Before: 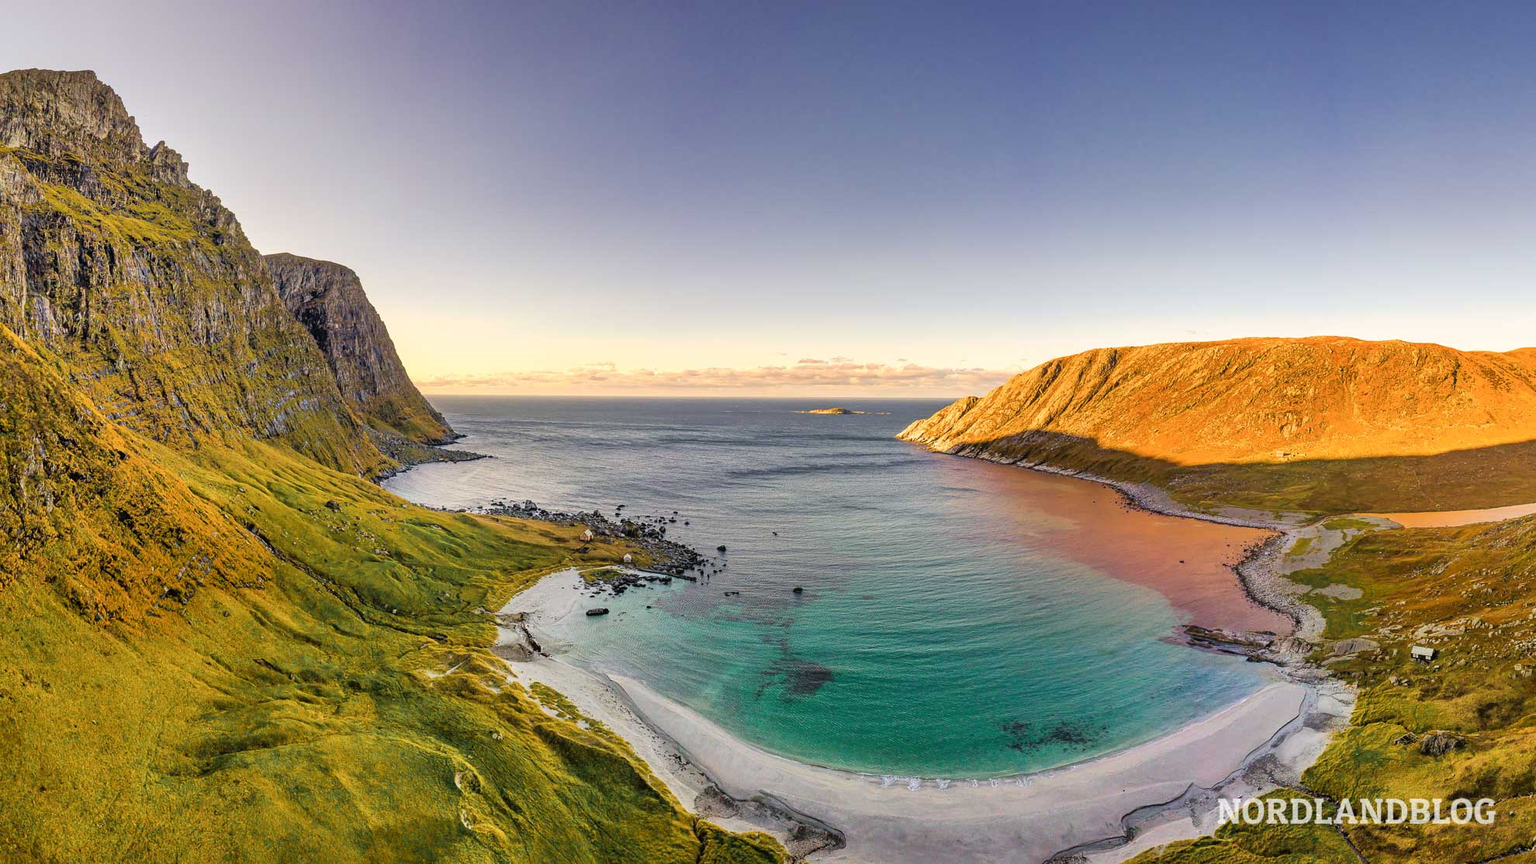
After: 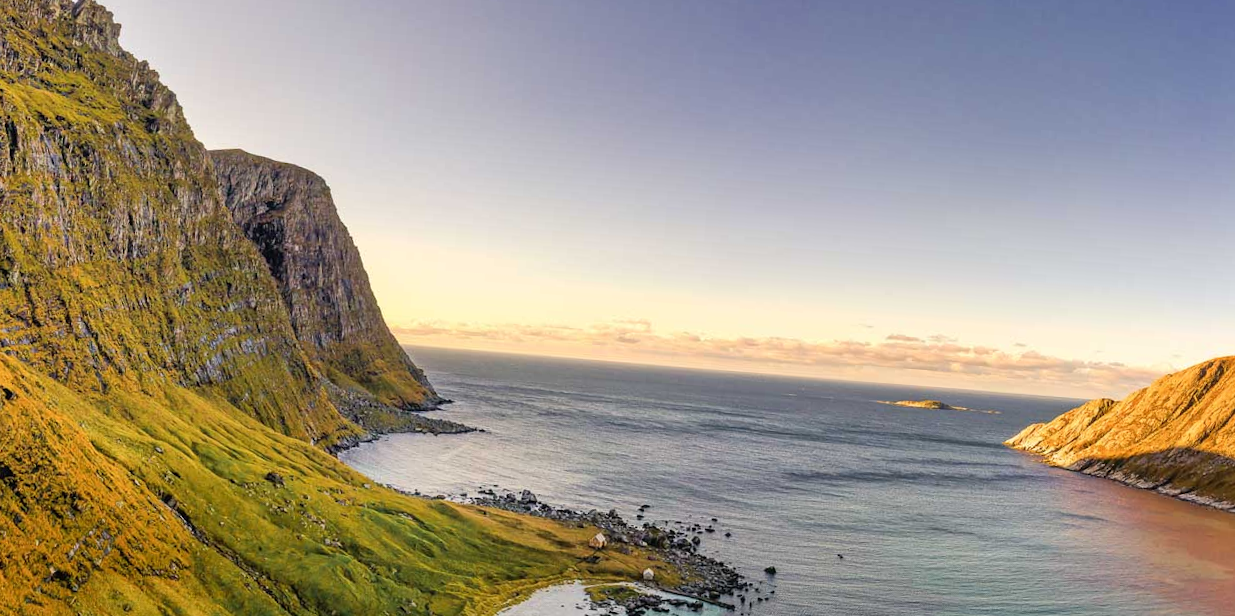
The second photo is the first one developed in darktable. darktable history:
crop and rotate: angle -4.2°, left 2.165%, top 7.066%, right 27.464%, bottom 30.573%
